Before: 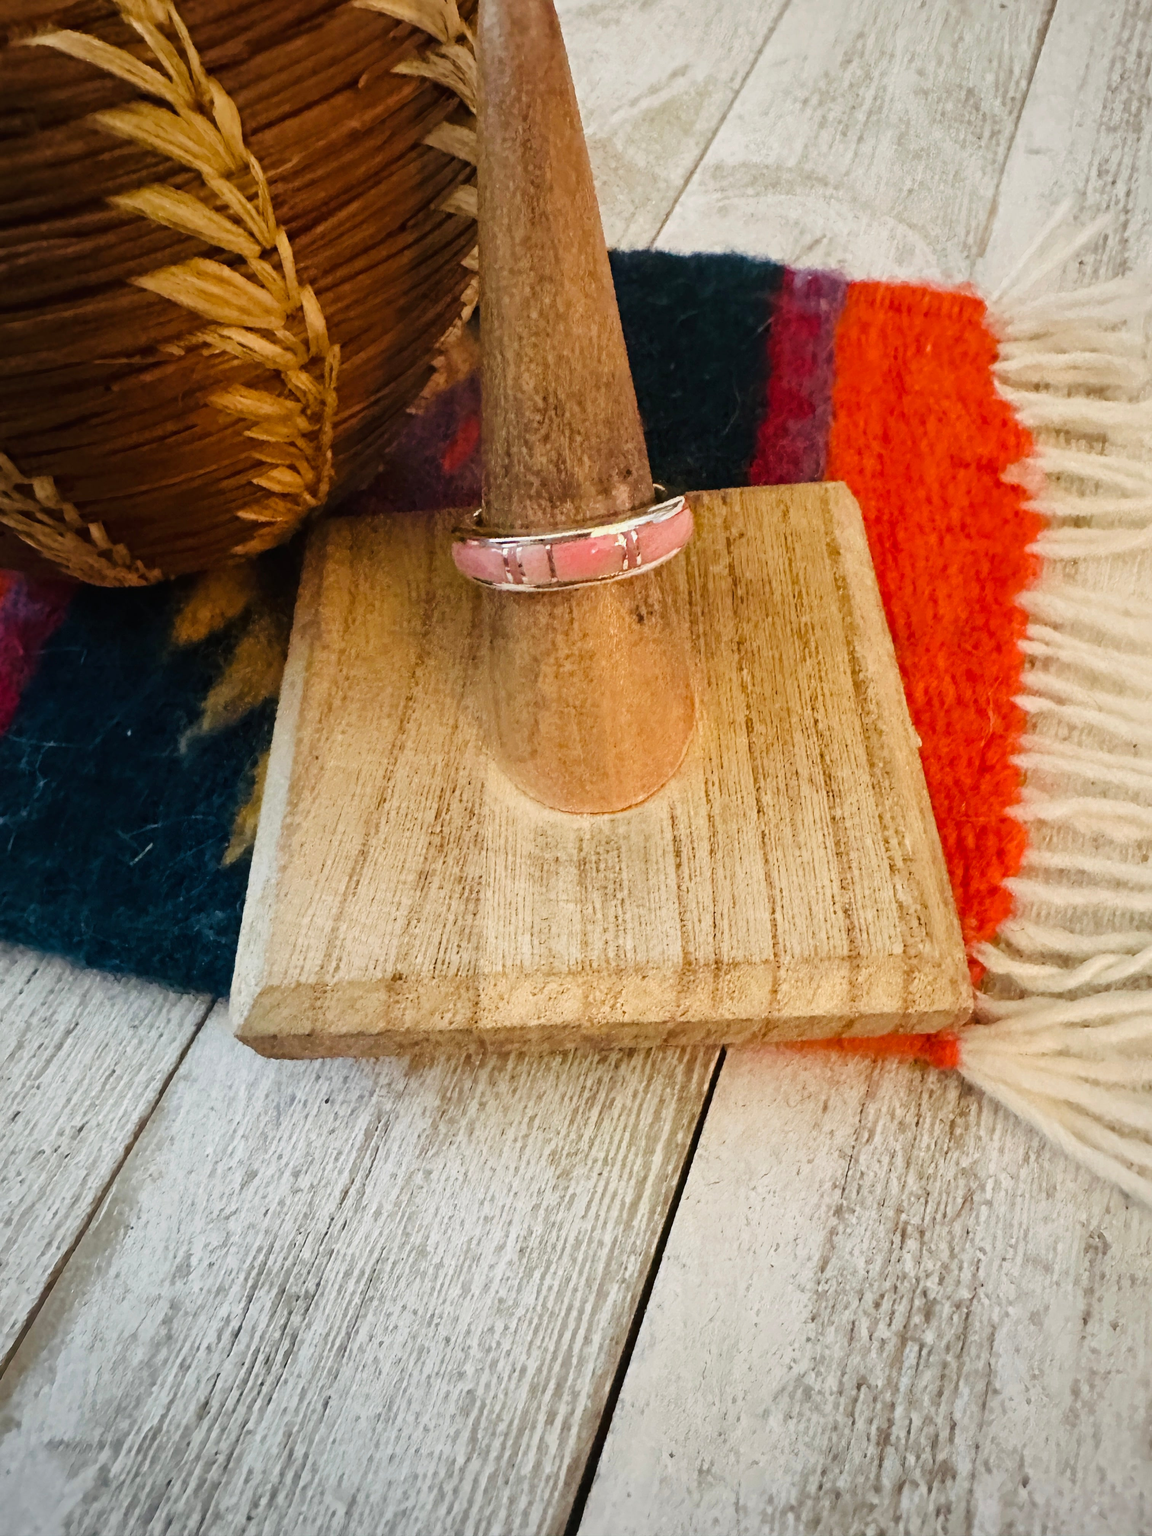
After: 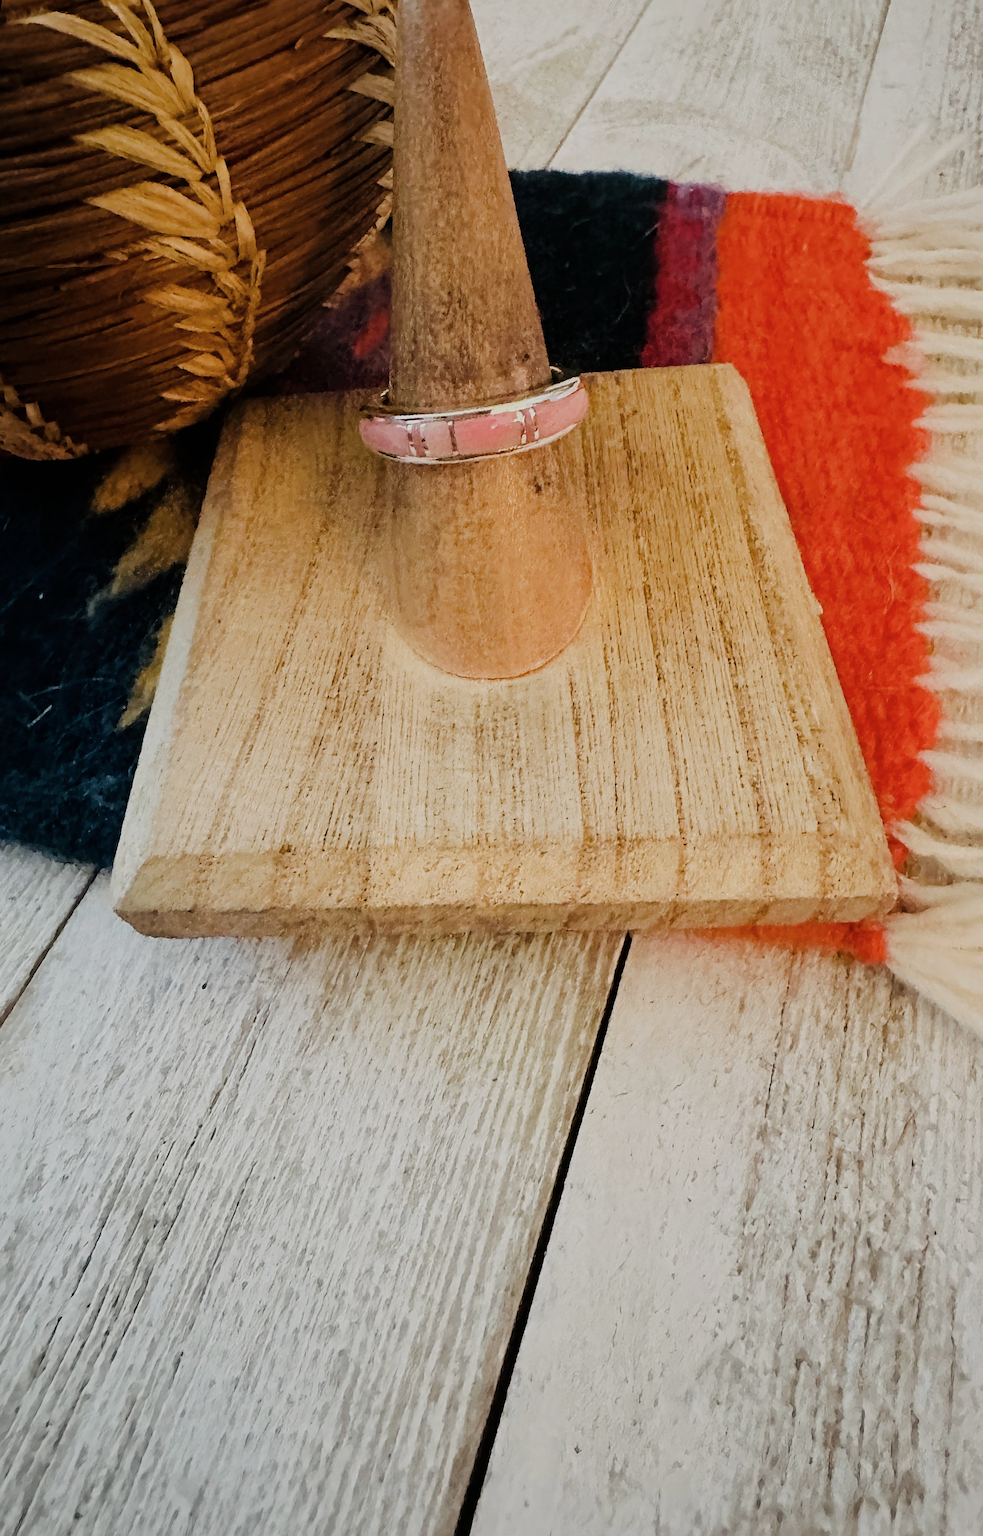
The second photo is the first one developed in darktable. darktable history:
filmic rgb: black relative exposure -7.65 EV, white relative exposure 4.56 EV, hardness 3.61
contrast brightness saturation: saturation -0.1
tone equalizer: on, module defaults
sharpen: on, module defaults
rotate and perspective: rotation 0.72°, lens shift (vertical) -0.352, lens shift (horizontal) -0.051, crop left 0.152, crop right 0.859, crop top 0.019, crop bottom 0.964
